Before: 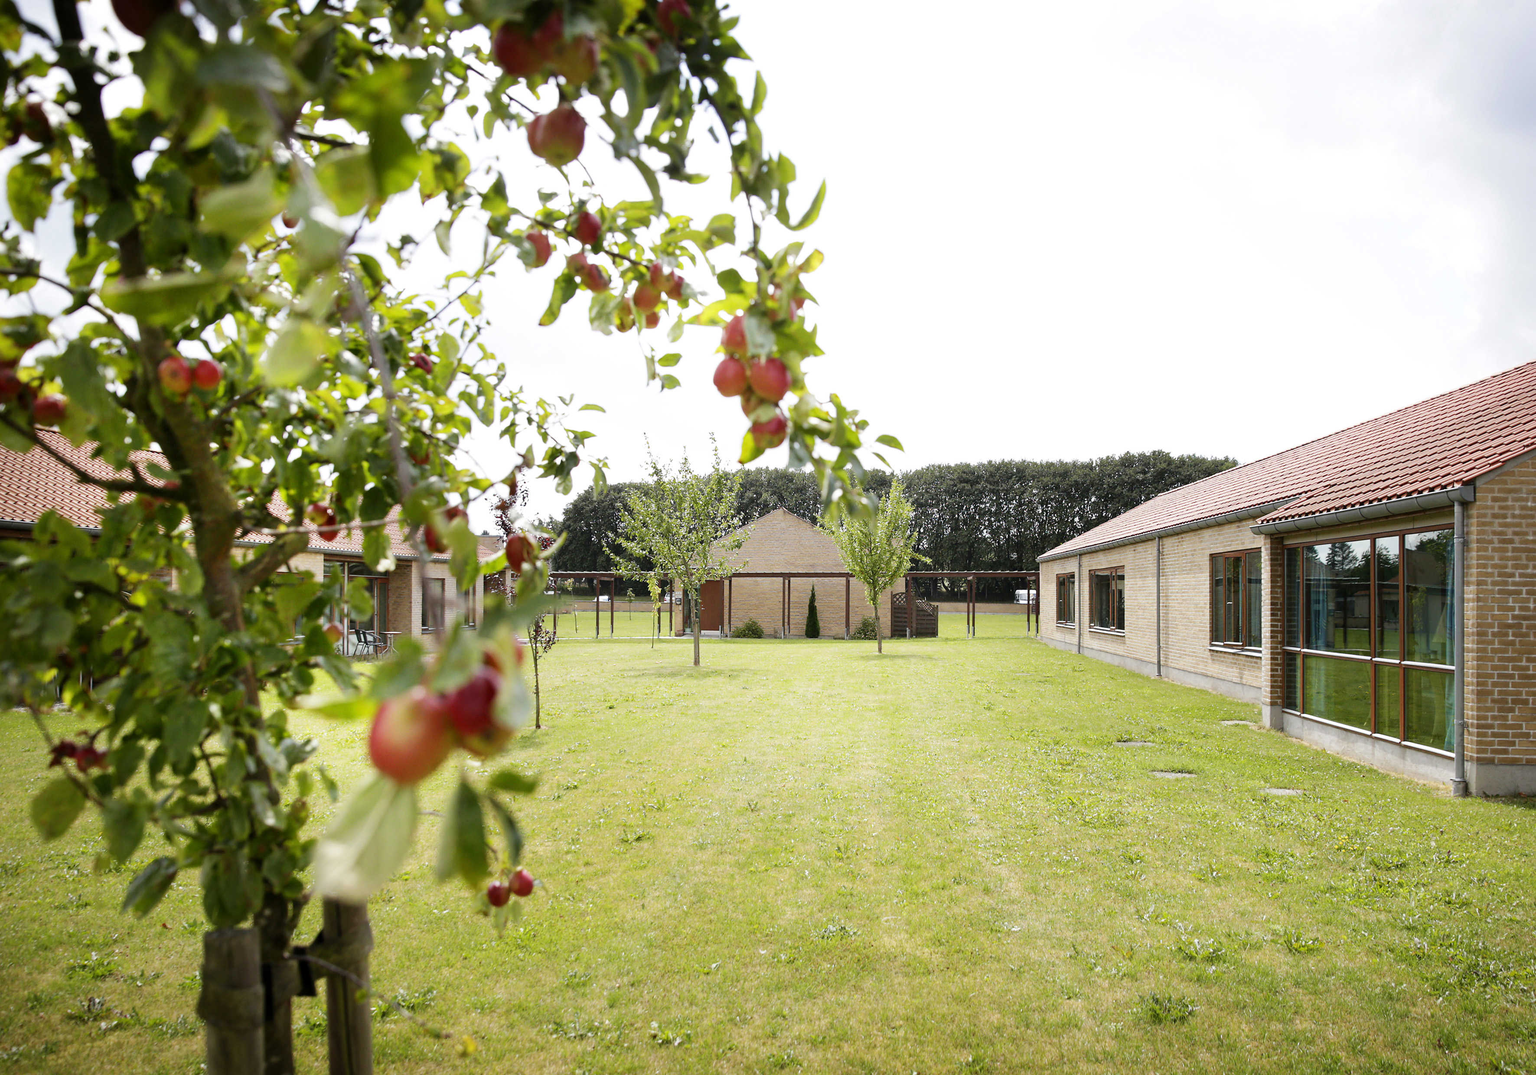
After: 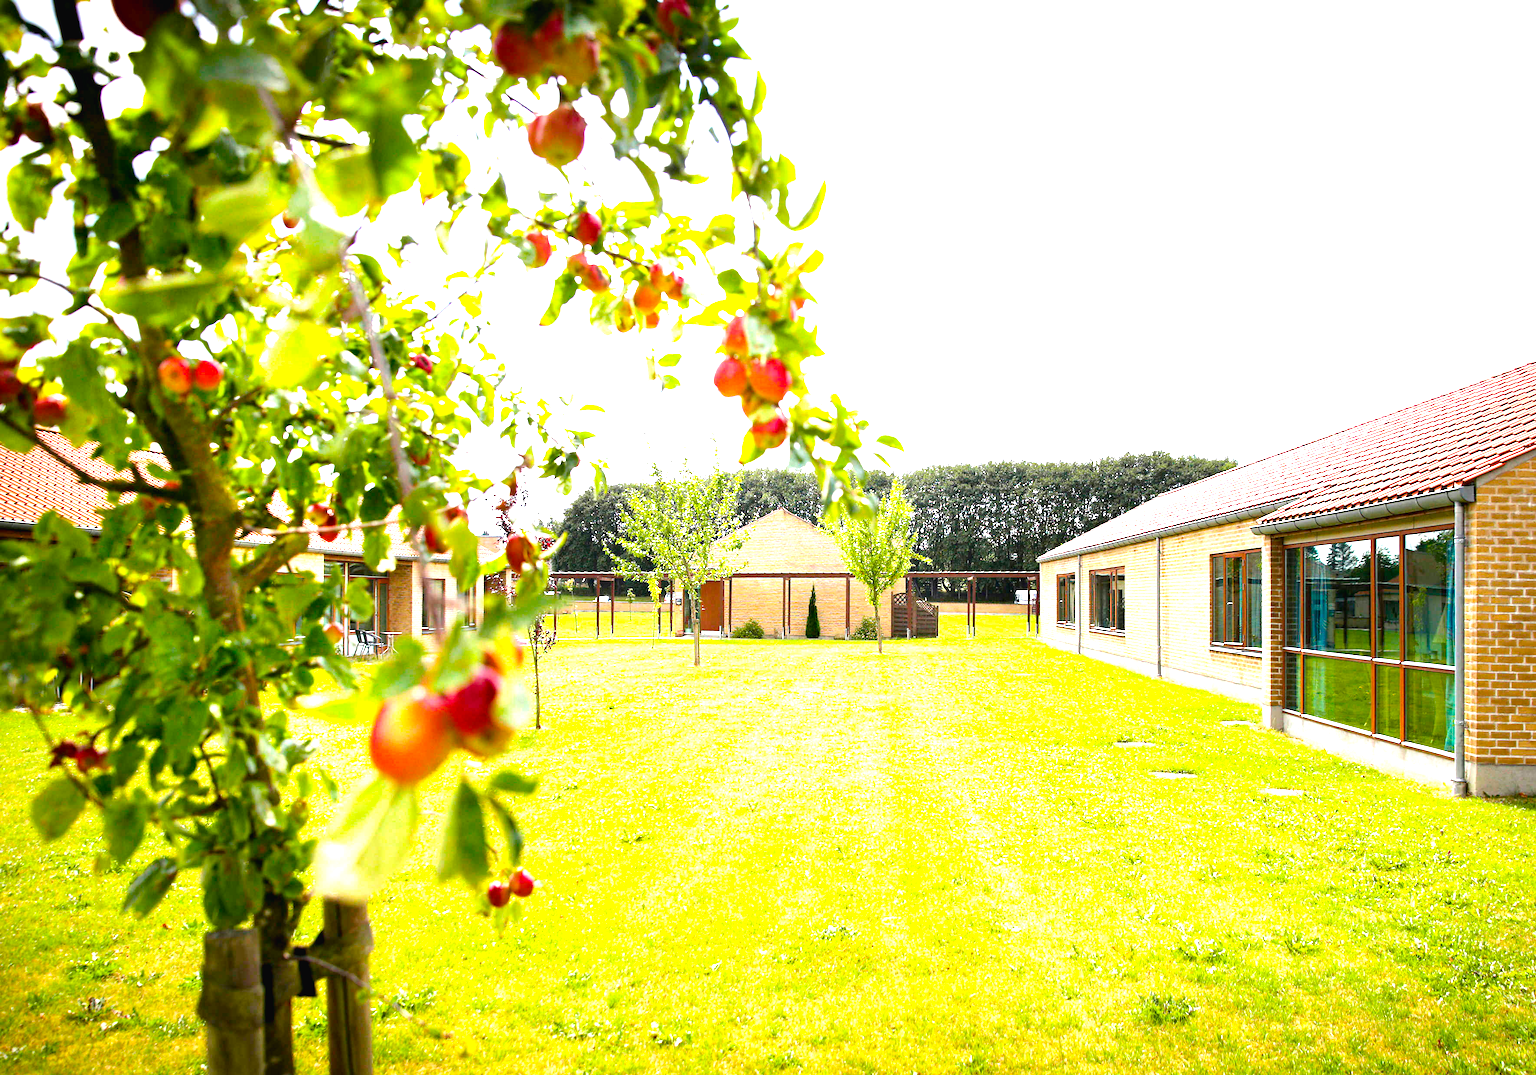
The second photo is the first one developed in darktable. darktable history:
exposure: black level correction 0.001, exposure 1.398 EV, compensate exposure bias true, compensate highlight preservation false
color balance rgb: shadows lift › chroma 1.983%, shadows lift › hue 263.71°, global offset › luminance 0.252%, perceptual saturation grading › global saturation 25.877%, global vibrance 20%
haze removal: compatibility mode true, adaptive false
